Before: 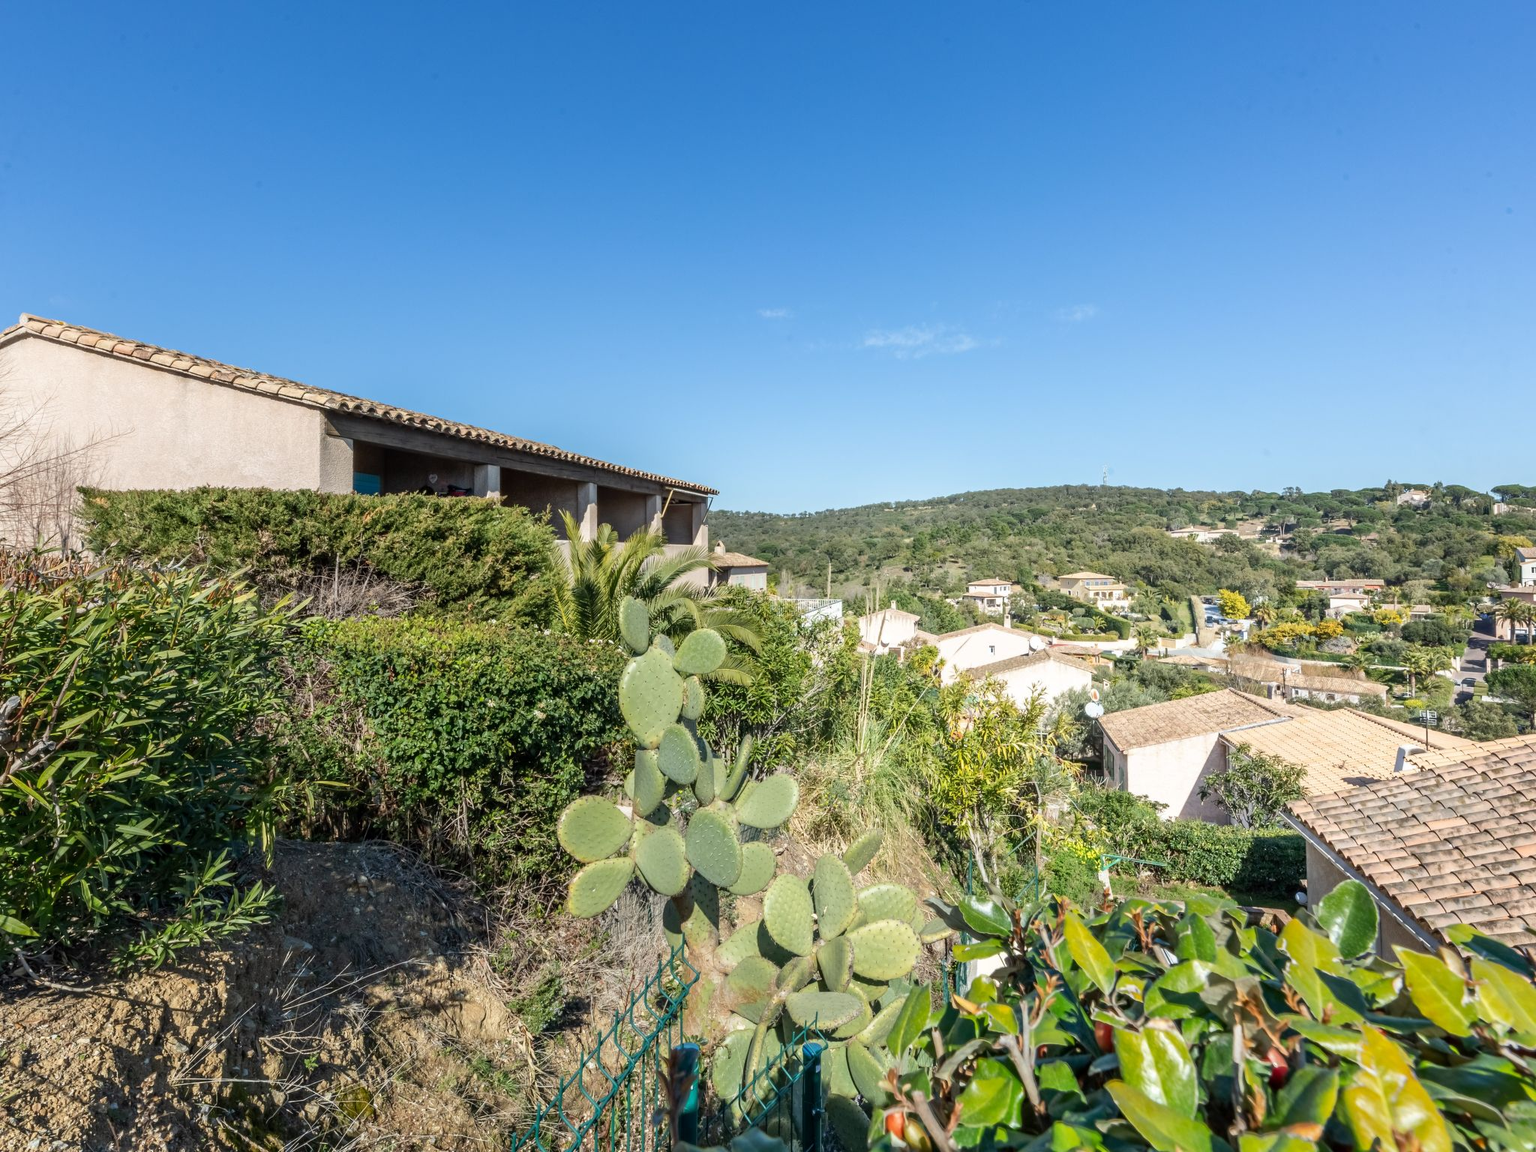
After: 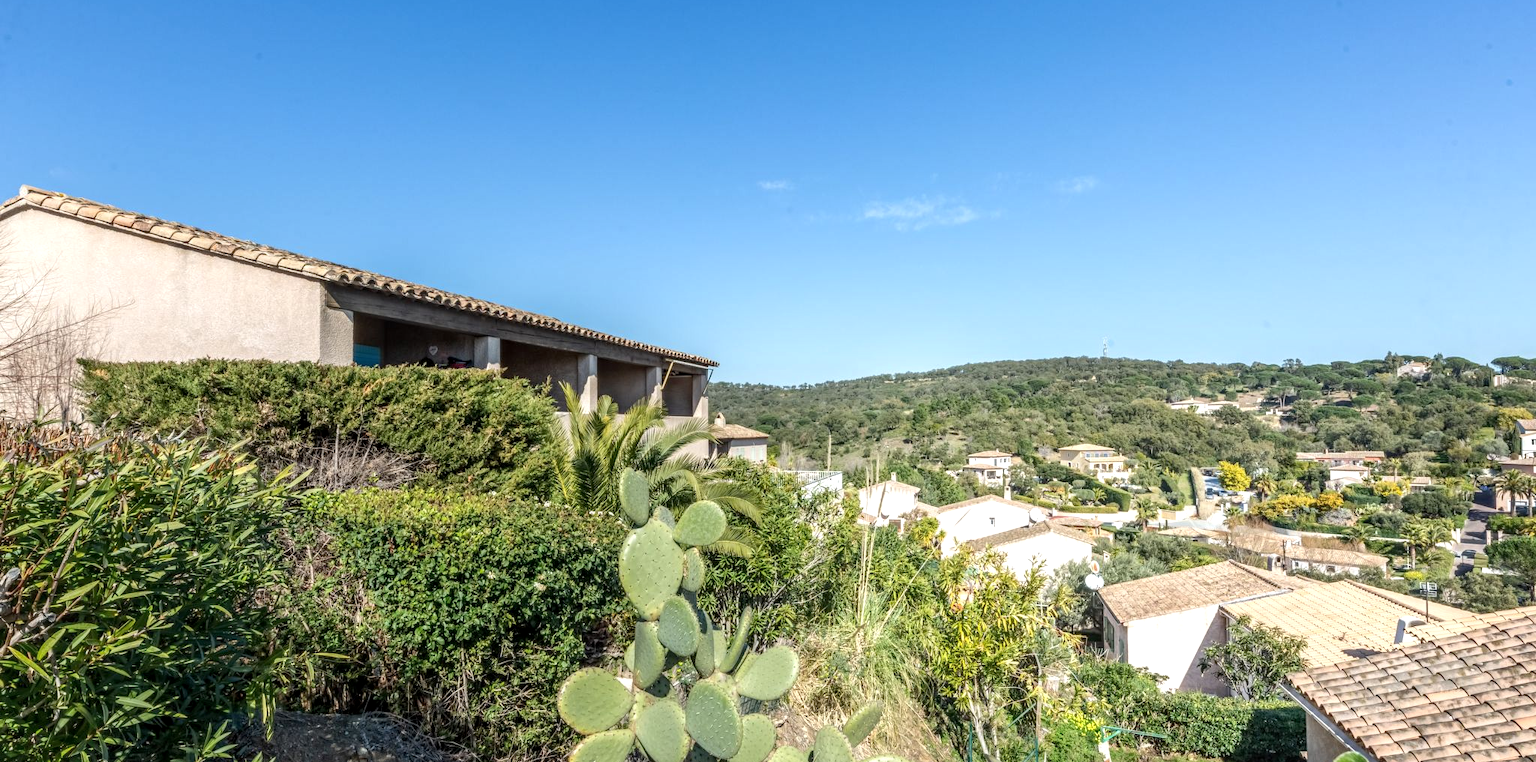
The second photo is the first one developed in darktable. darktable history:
crop: top 11.14%, bottom 22.676%
local contrast: on, module defaults
exposure: exposure 0.205 EV, compensate highlight preservation false
